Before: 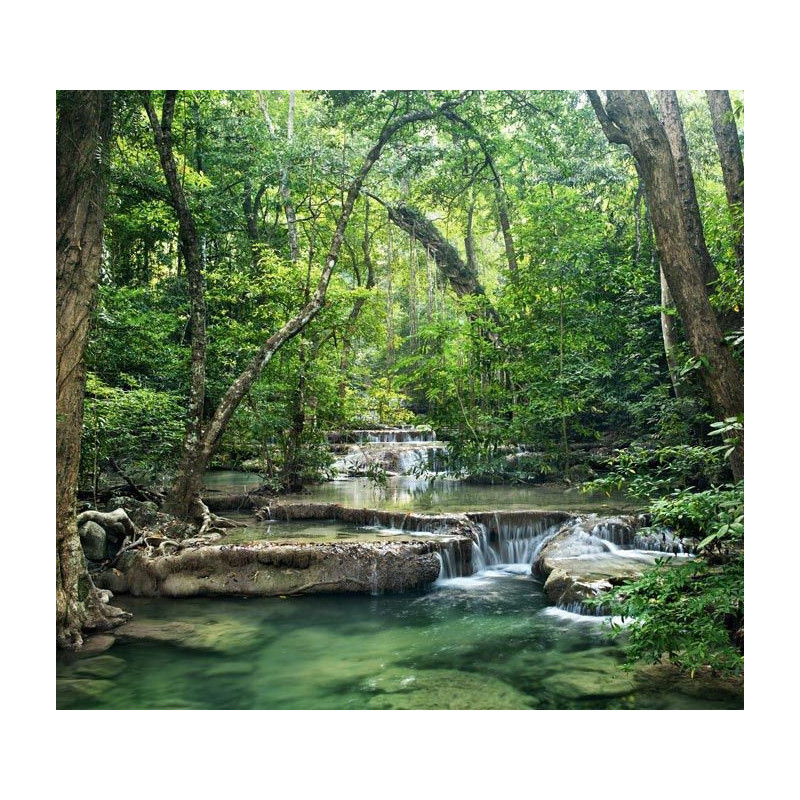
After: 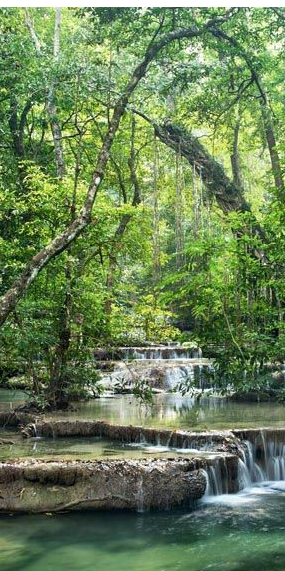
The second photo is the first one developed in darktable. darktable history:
crop and rotate: left 29.422%, top 10.397%, right 34.915%, bottom 18.11%
